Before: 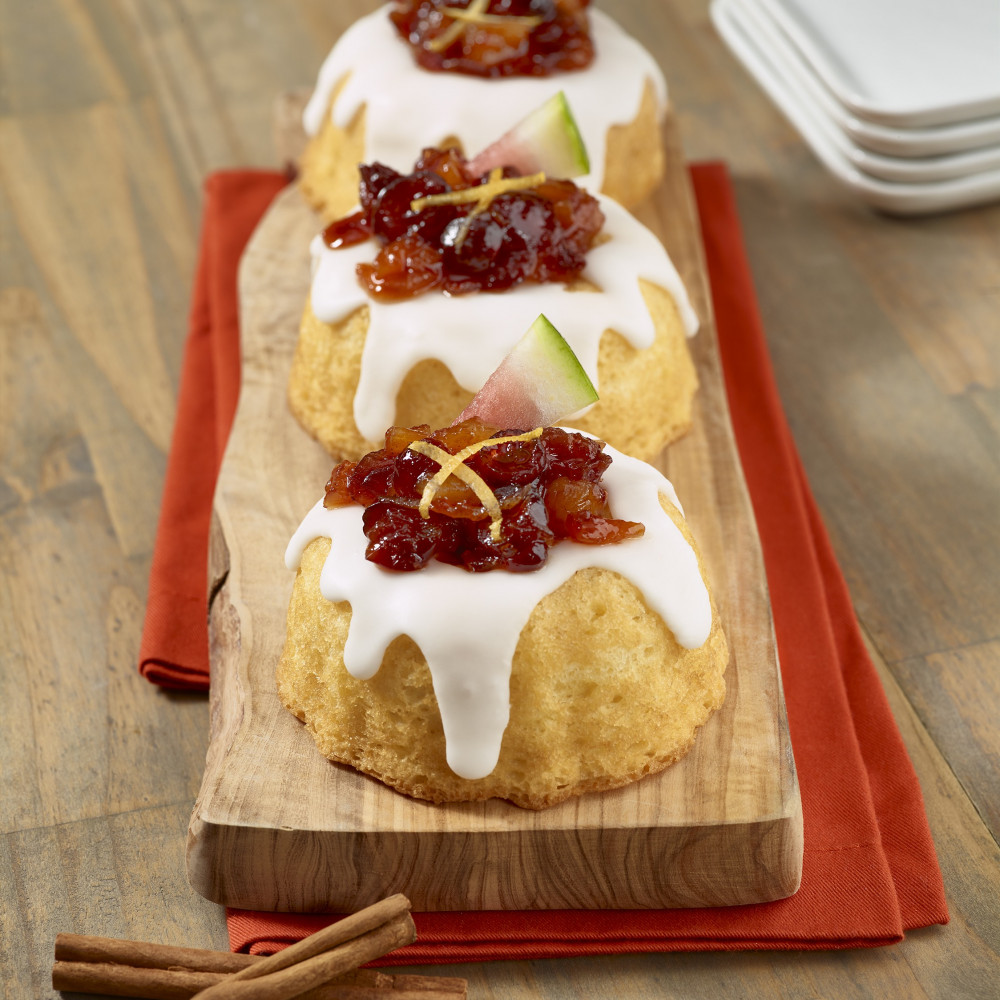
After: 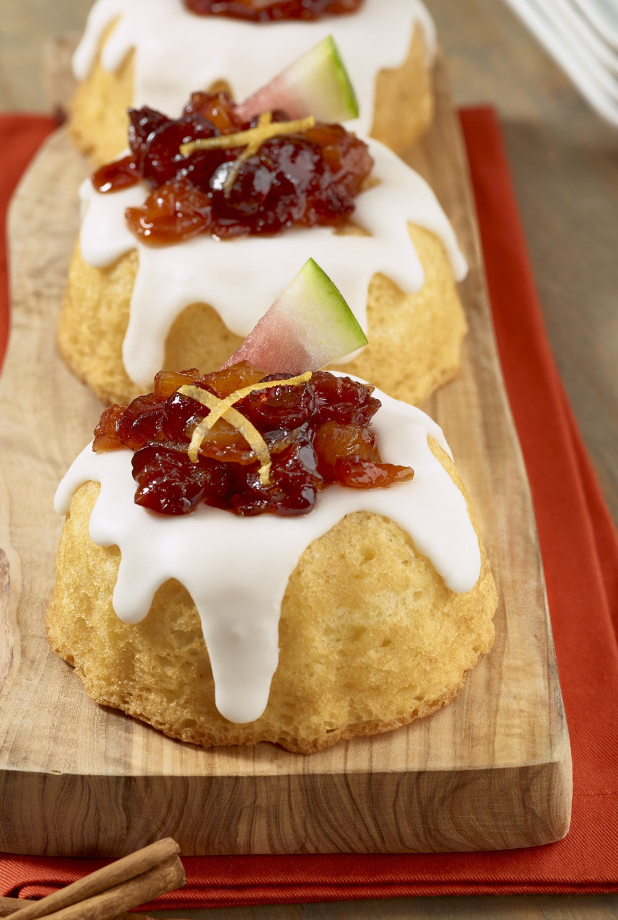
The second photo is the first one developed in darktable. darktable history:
crop and rotate: left 23.127%, top 5.633%, right 15.06%, bottom 2.3%
